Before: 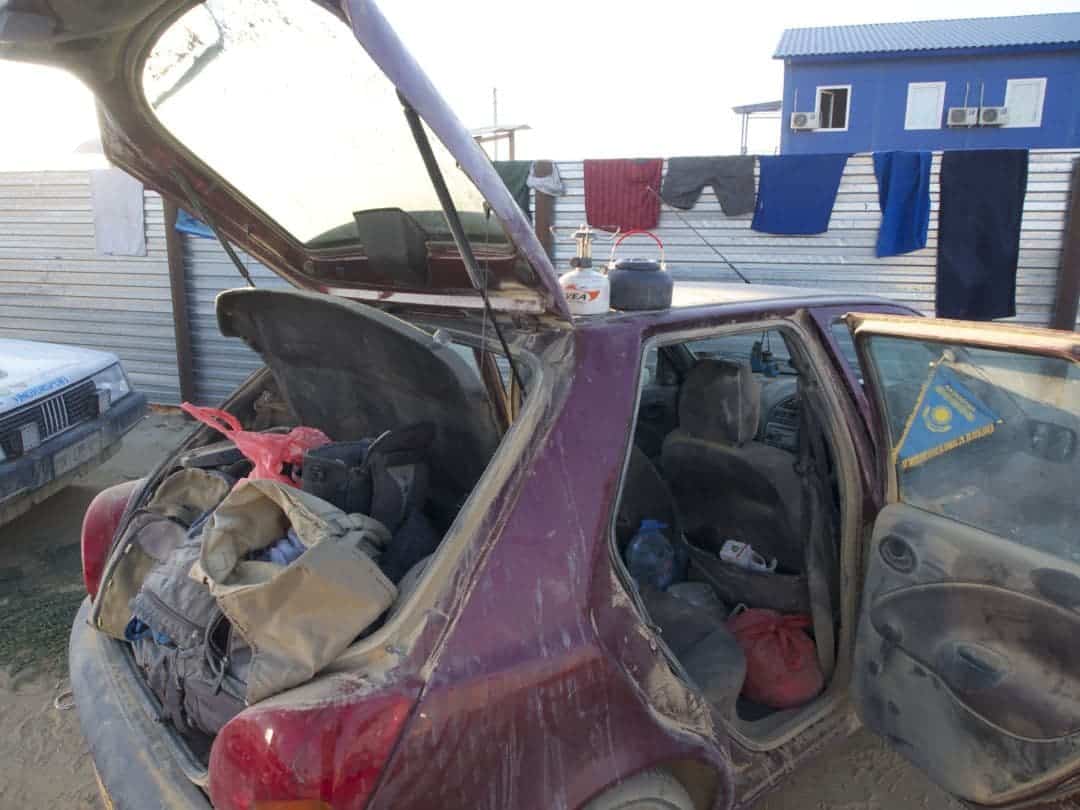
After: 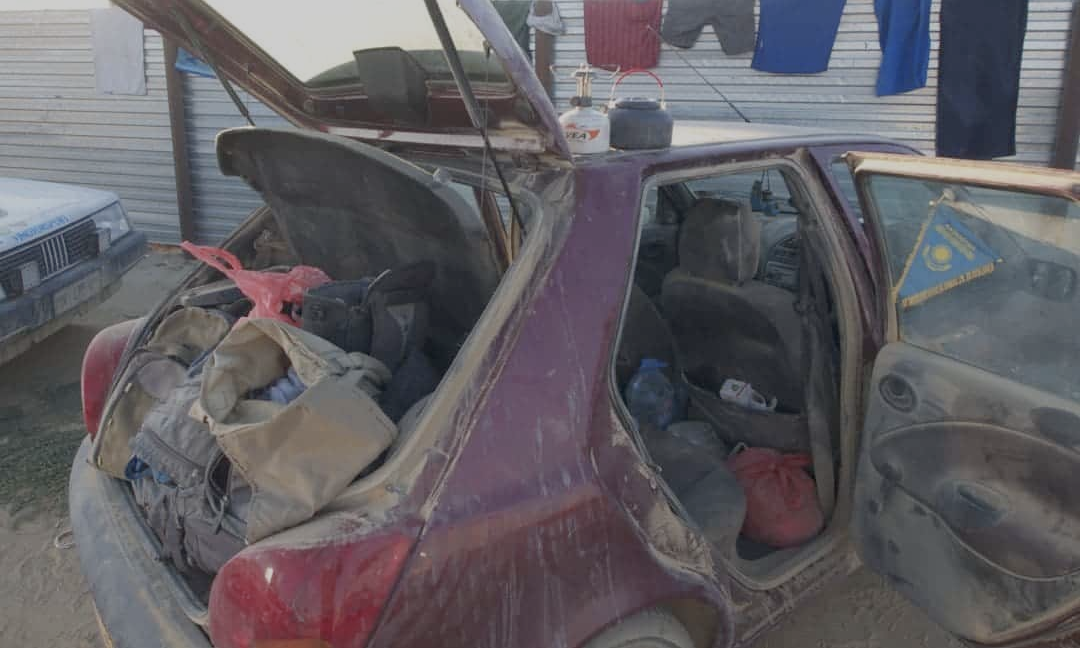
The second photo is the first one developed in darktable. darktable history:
tone equalizer: on, module defaults
crop and rotate: top 19.998%
contrast brightness saturation: contrast -0.08, brightness -0.04, saturation -0.11
color balance rgb: perceptual saturation grading › global saturation -27.94%, hue shift -2.27°, contrast -21.26%
